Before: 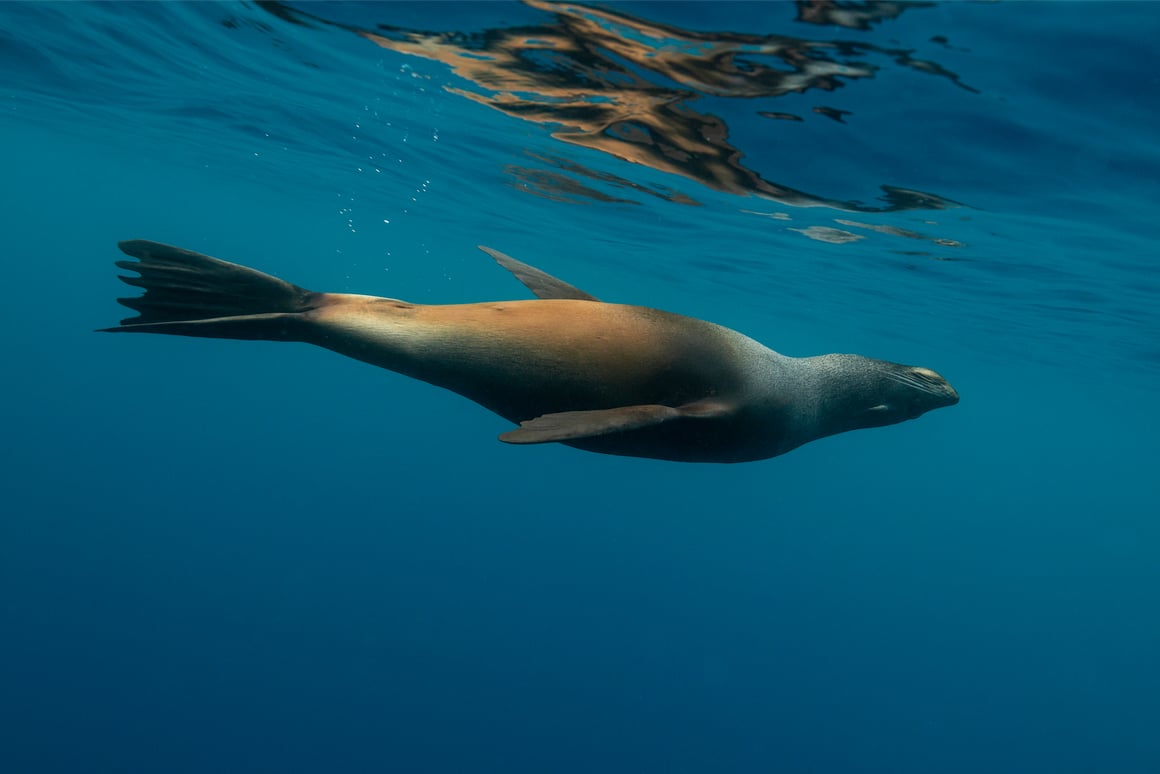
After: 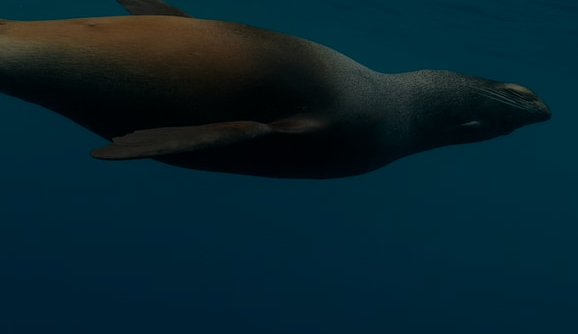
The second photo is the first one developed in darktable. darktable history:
crop: left 35.18%, top 36.693%, right 14.981%, bottom 20.027%
exposure: exposure -2.419 EV, compensate exposure bias true, compensate highlight preservation false
